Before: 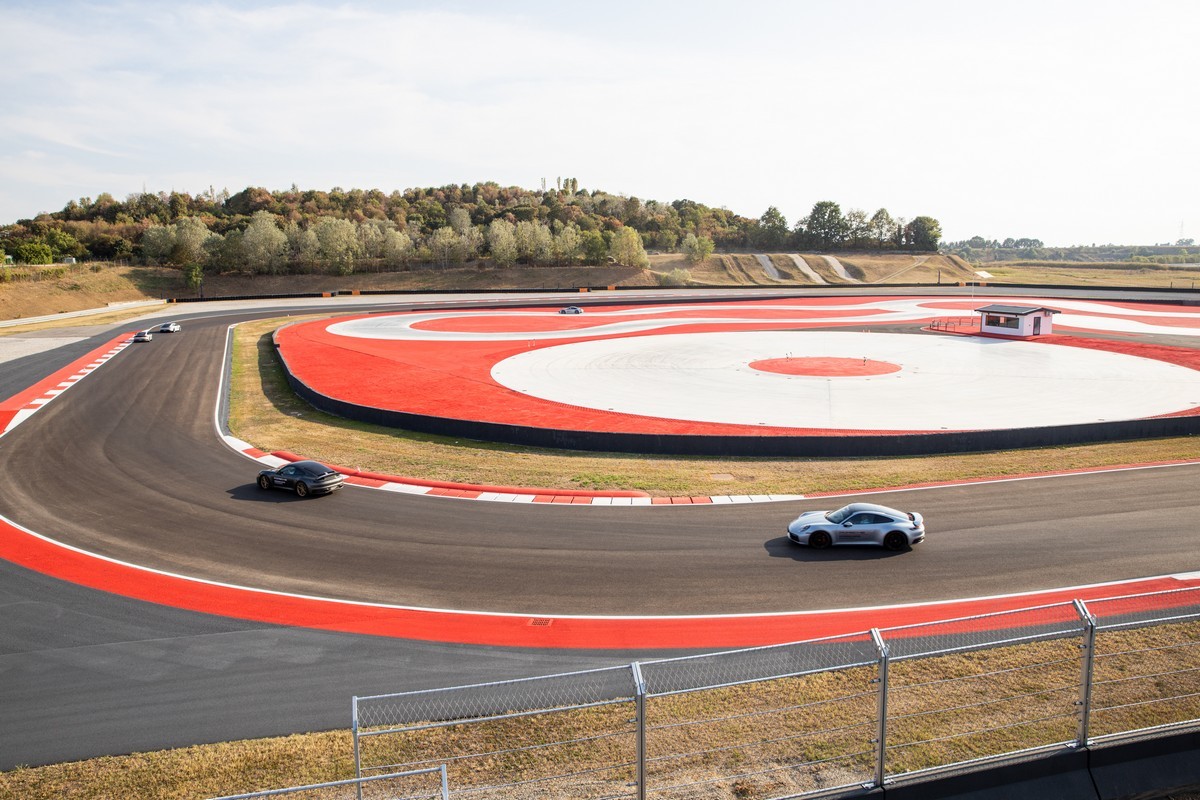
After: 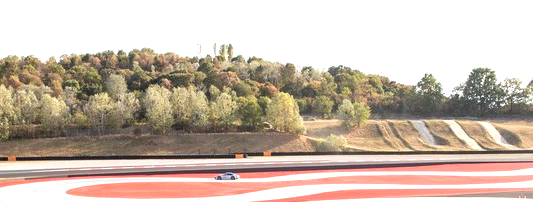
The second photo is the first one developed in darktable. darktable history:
crop: left 28.716%, top 16.873%, right 26.801%, bottom 57.829%
exposure: exposure 0.646 EV, compensate exposure bias true, compensate highlight preservation false
